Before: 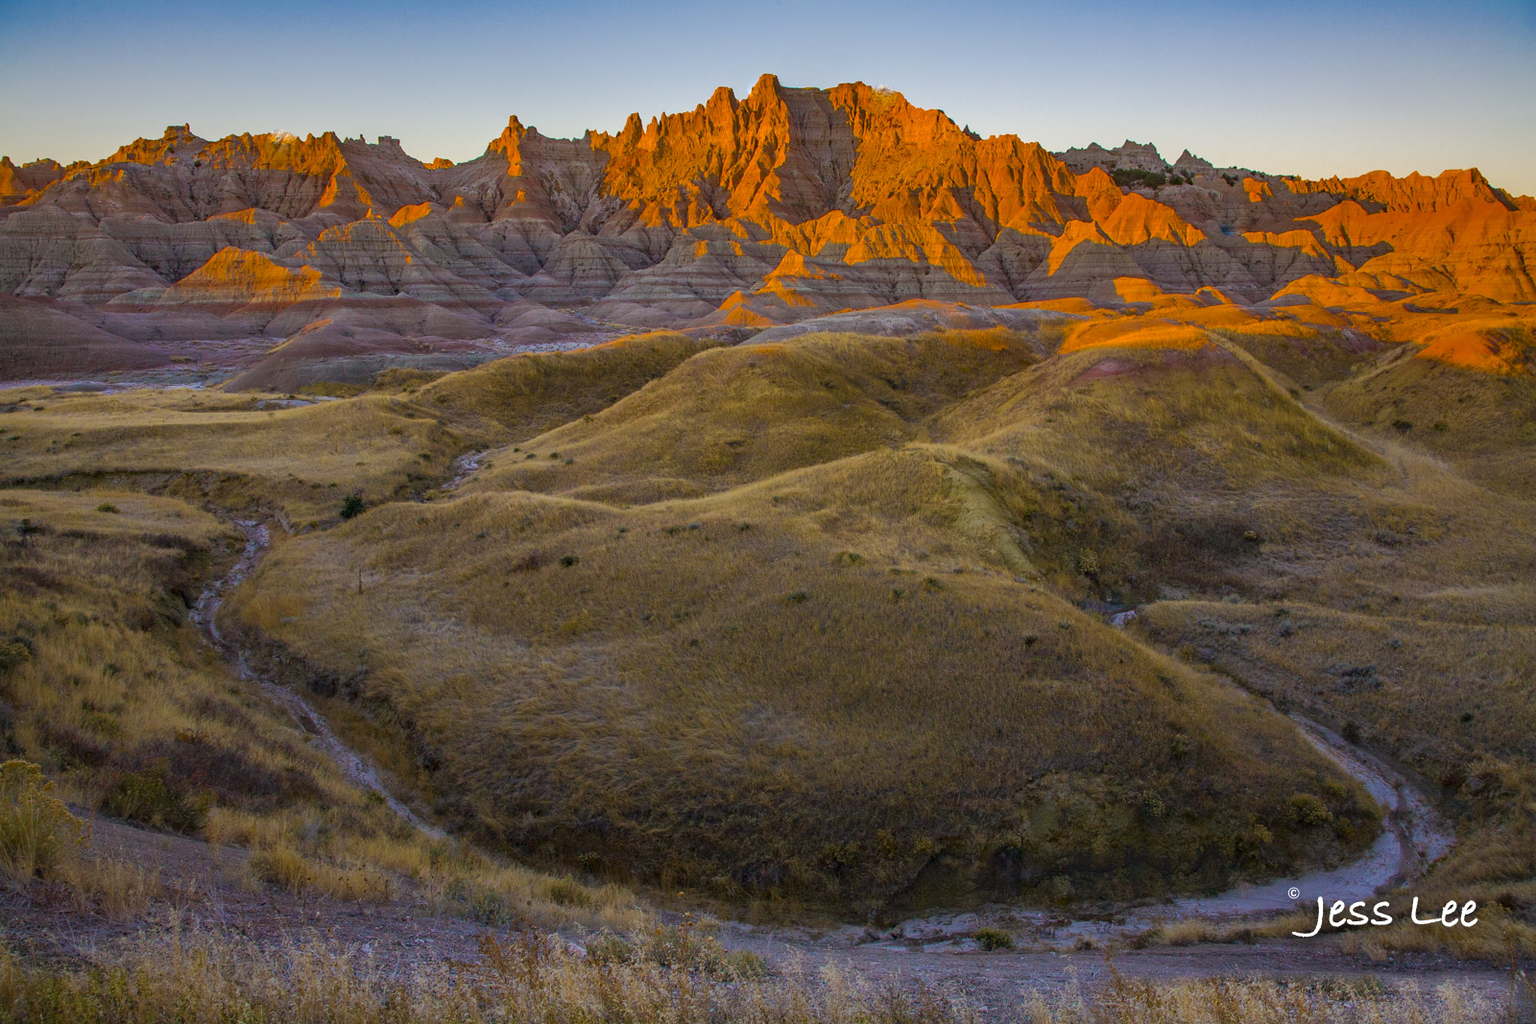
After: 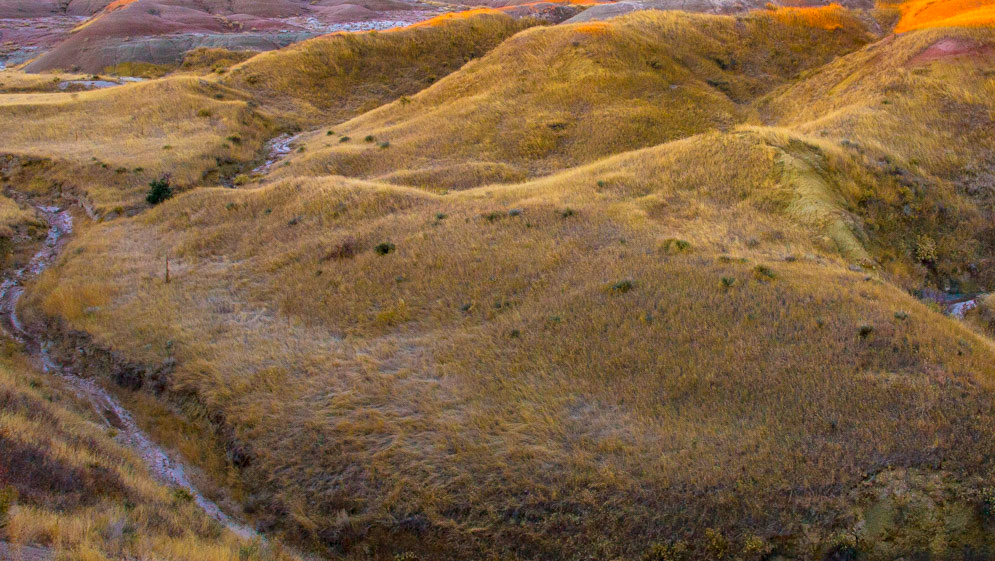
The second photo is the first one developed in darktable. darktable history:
exposure: black level correction 0, exposure 0.851 EV, compensate exposure bias true, compensate highlight preservation false
shadows and highlights: shadows 30.65, highlights -62.72, soften with gaussian
crop: left 13.03%, top 31.531%, right 24.756%, bottom 15.819%
